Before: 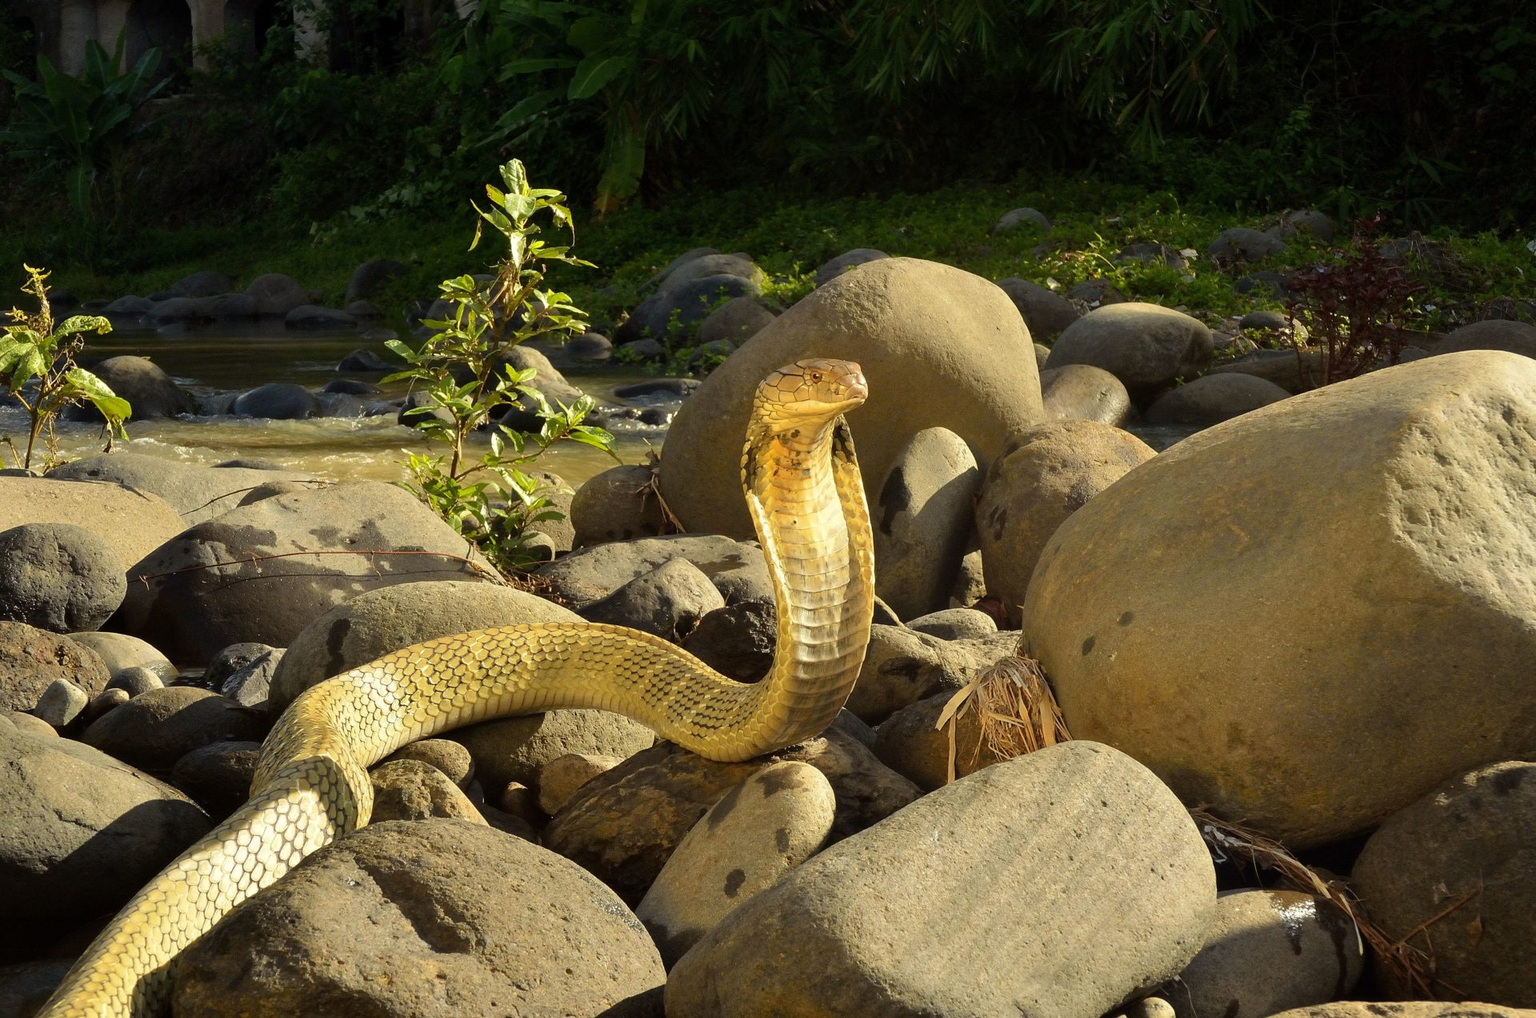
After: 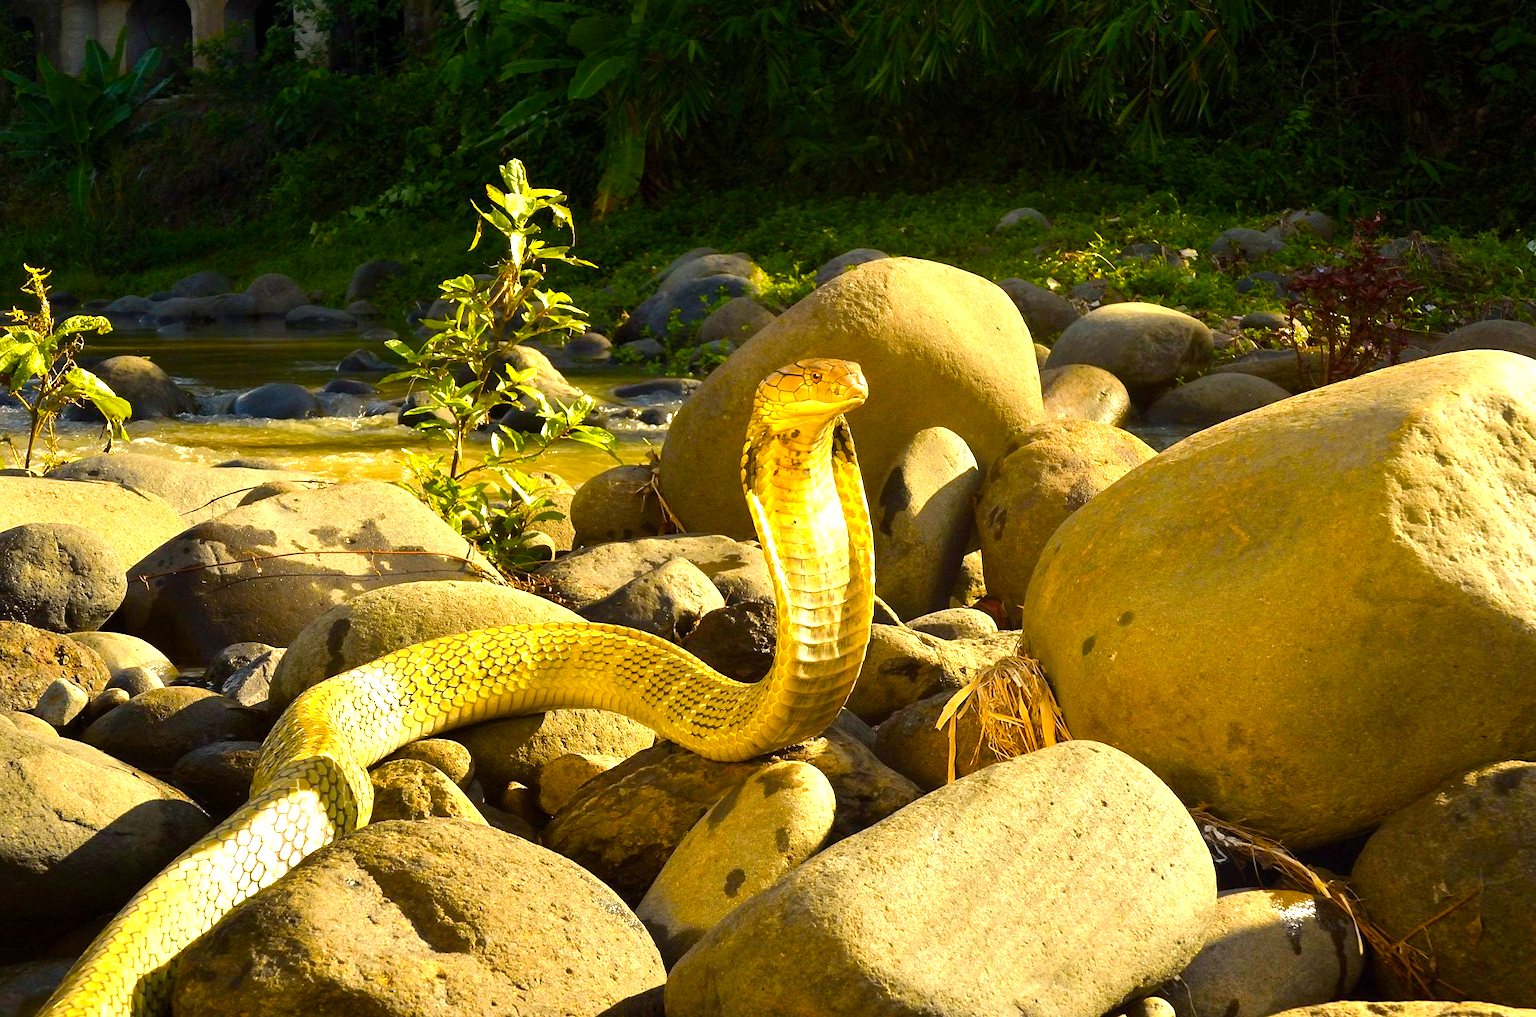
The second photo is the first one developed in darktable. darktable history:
color balance rgb: highlights gain › chroma 3.11%, highlights gain › hue 56.77°, perceptual saturation grading › global saturation 20%, perceptual saturation grading › highlights -25.296%, perceptual saturation grading › shadows 49.341%, perceptual brilliance grading › global brilliance 30.178%, global vibrance 30.015%
